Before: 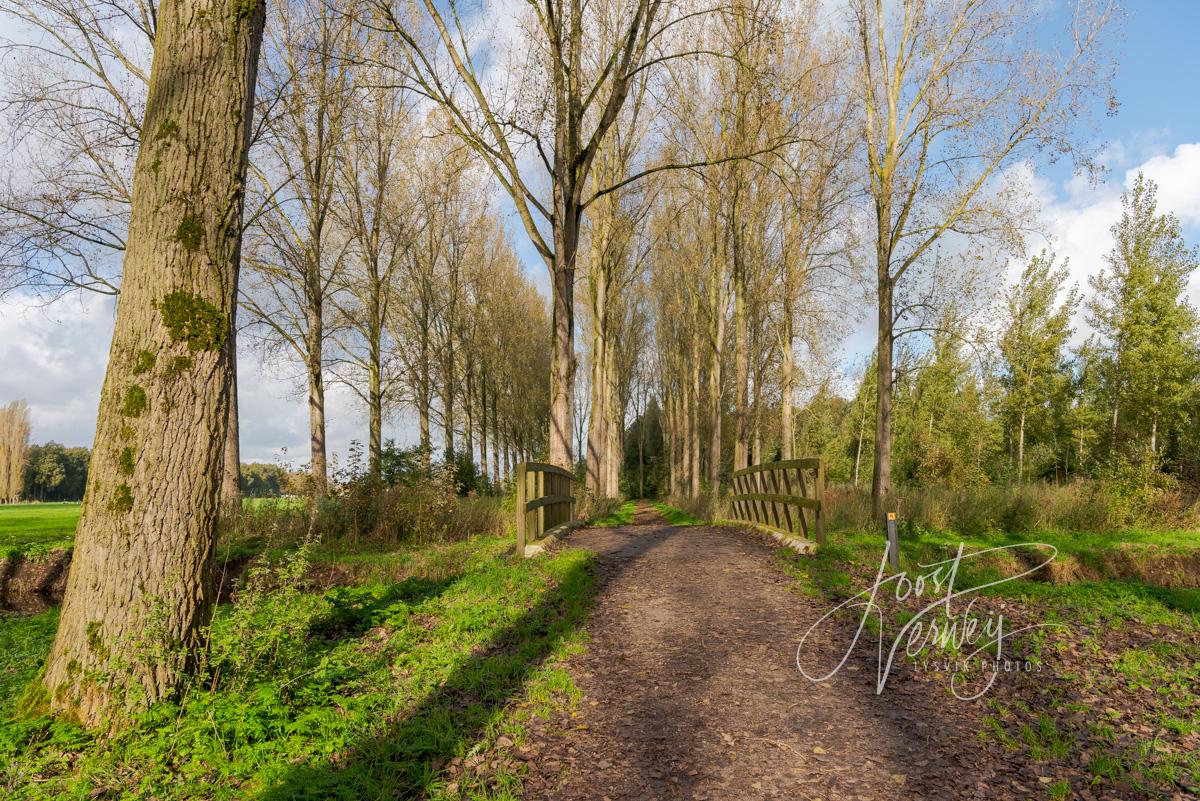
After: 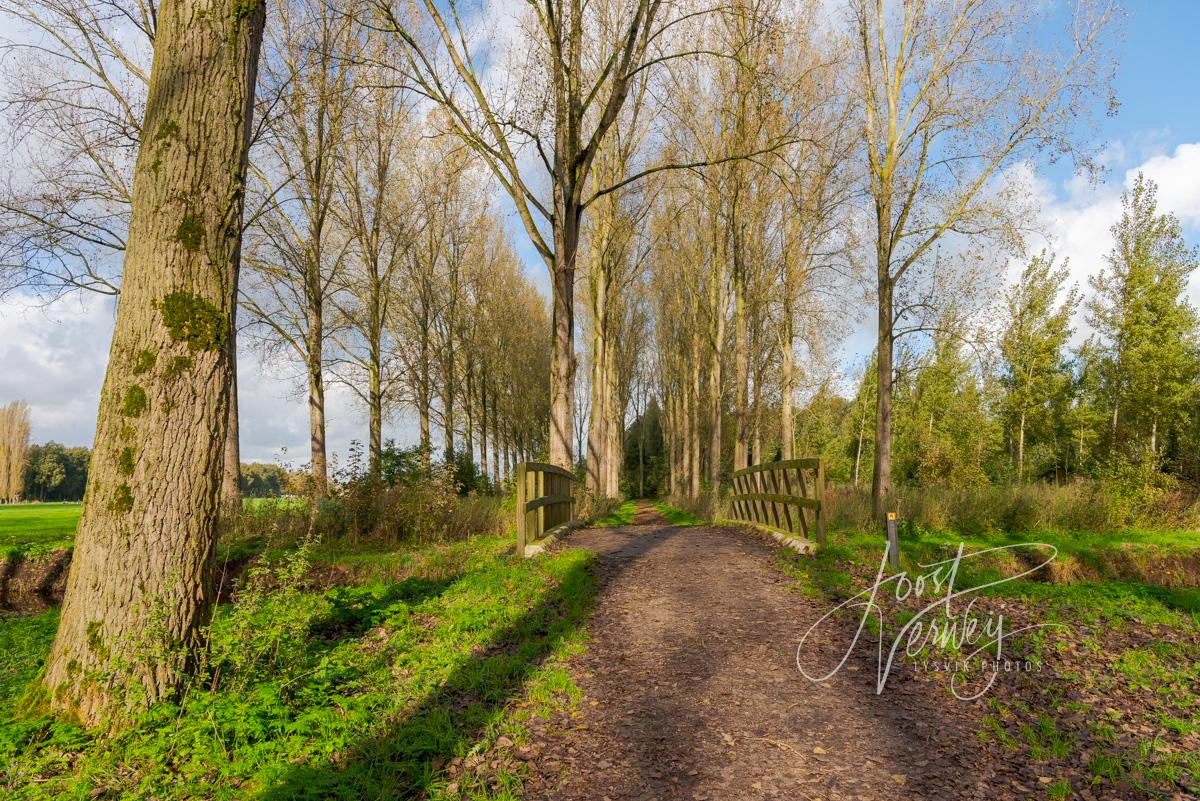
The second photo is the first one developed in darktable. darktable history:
contrast brightness saturation: saturation 0.101
